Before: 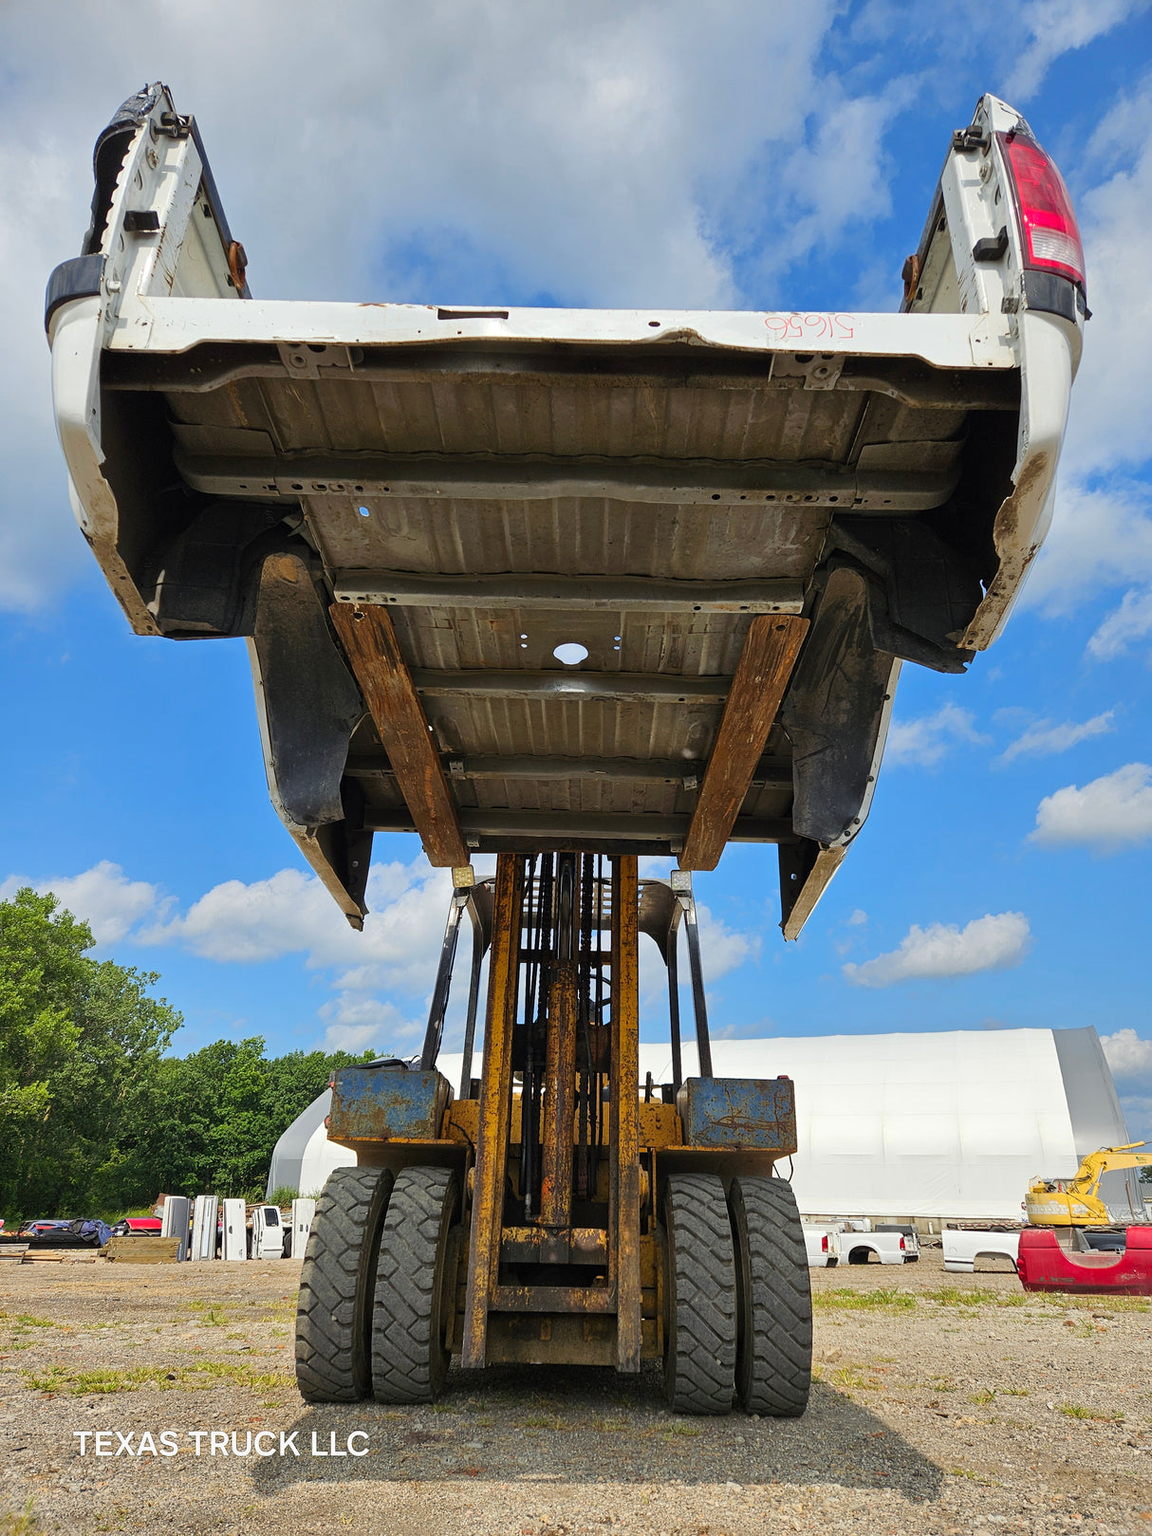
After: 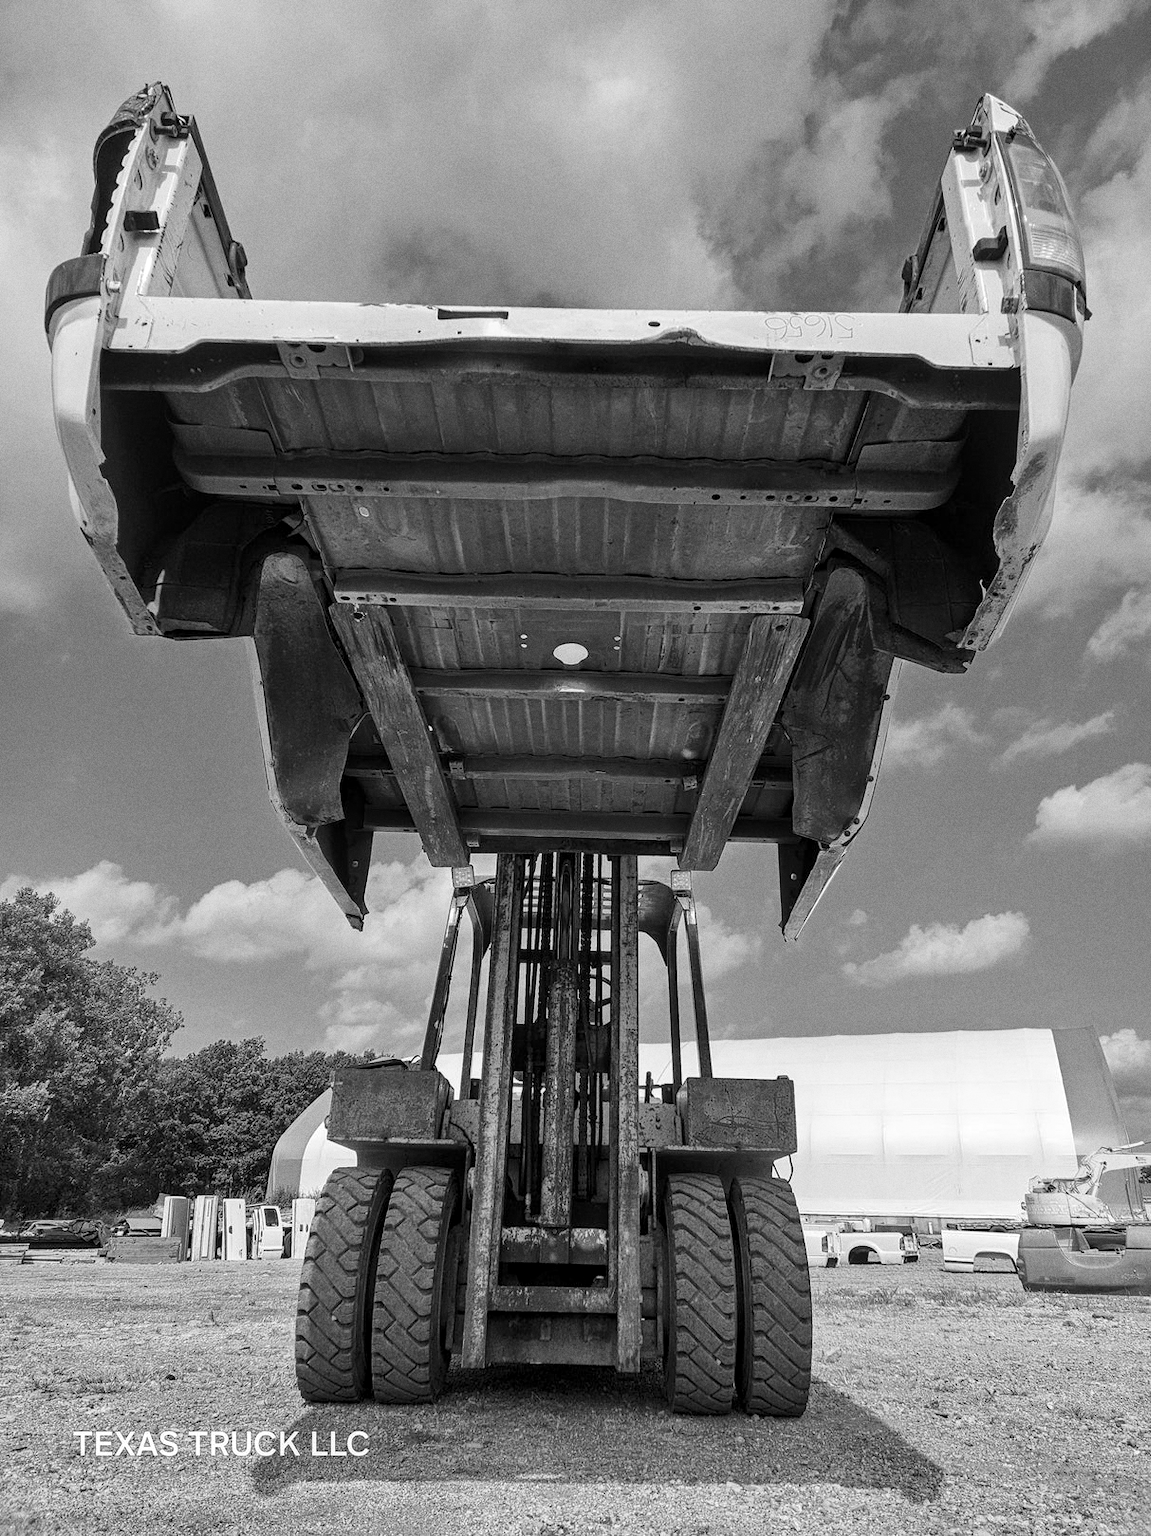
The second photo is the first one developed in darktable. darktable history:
local contrast: on, module defaults
color calibration: output gray [0.714, 0.278, 0, 0], illuminant same as pipeline (D50), adaptation none (bypass)
grain: coarseness 0.09 ISO
